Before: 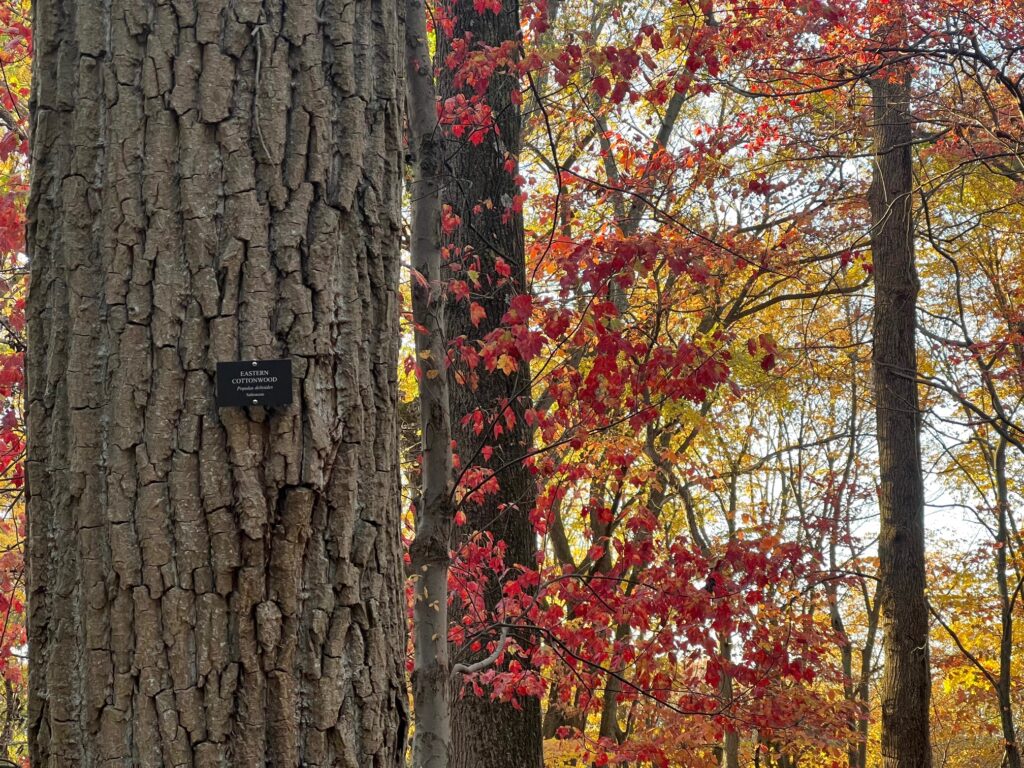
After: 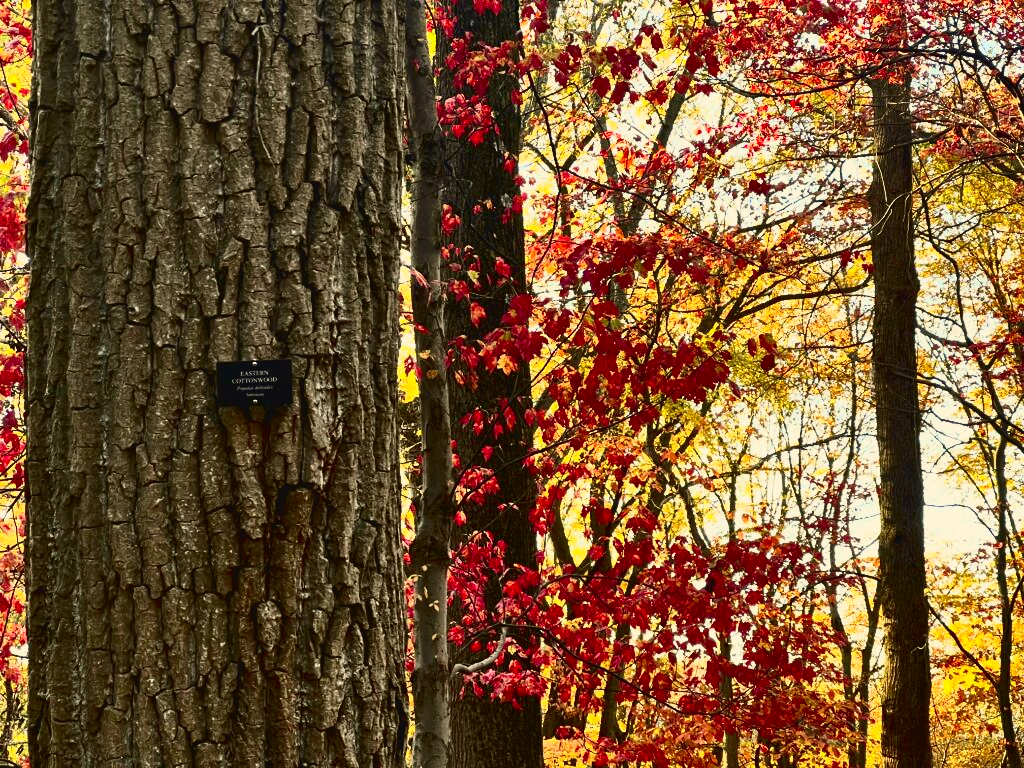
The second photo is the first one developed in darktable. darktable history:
contrast brightness saturation: contrast 0.4, brightness 0.05, saturation 0.25
tone curve: curves: ch0 [(0, 0.038) (0.193, 0.212) (0.461, 0.502) (0.629, 0.731) (0.838, 0.916) (1, 0.967)]; ch1 [(0, 0) (0.35, 0.356) (0.45, 0.453) (0.504, 0.503) (0.532, 0.524) (0.558, 0.559) (0.735, 0.762) (1, 1)]; ch2 [(0, 0) (0.281, 0.266) (0.456, 0.469) (0.5, 0.5) (0.533, 0.545) (0.606, 0.607) (0.646, 0.654) (1, 1)], color space Lab, independent channels, preserve colors none
exposure: black level correction 0.011, compensate highlight preservation false
white balance: red 1.029, blue 0.92
